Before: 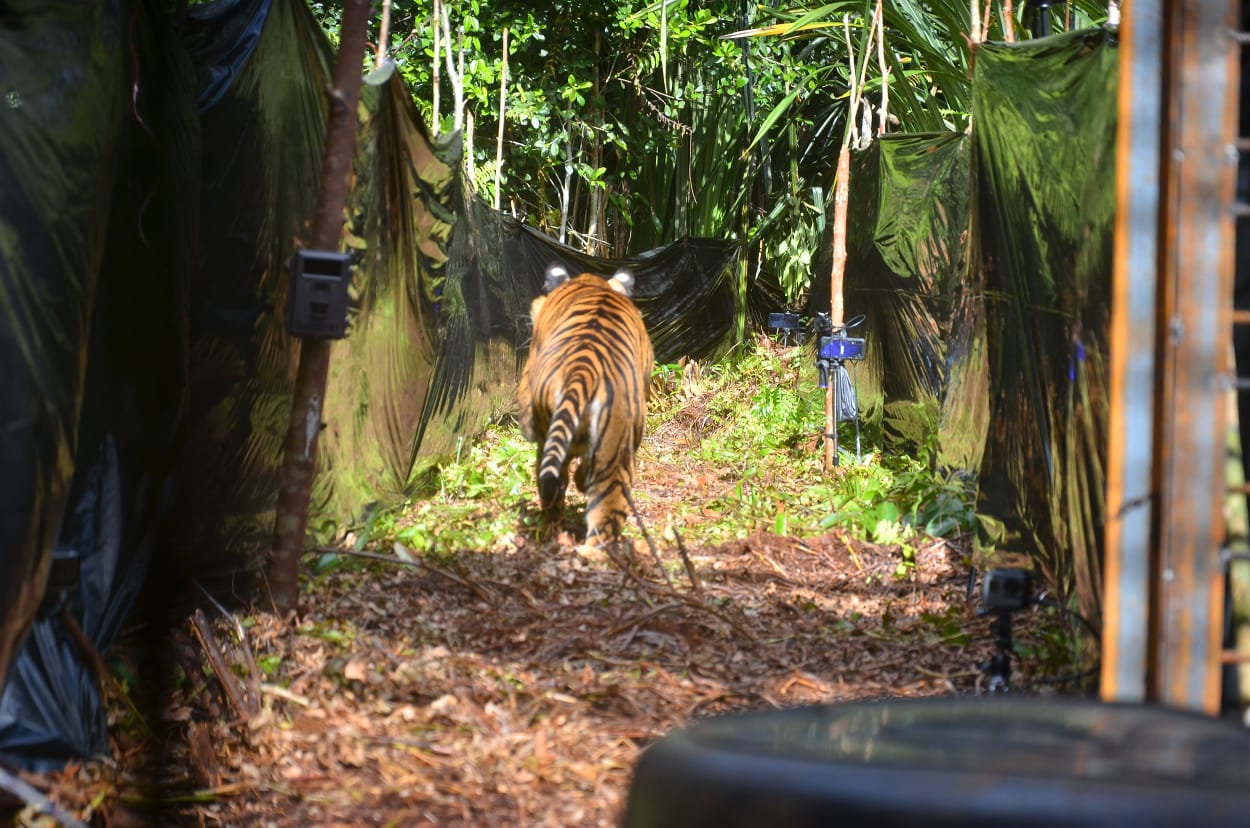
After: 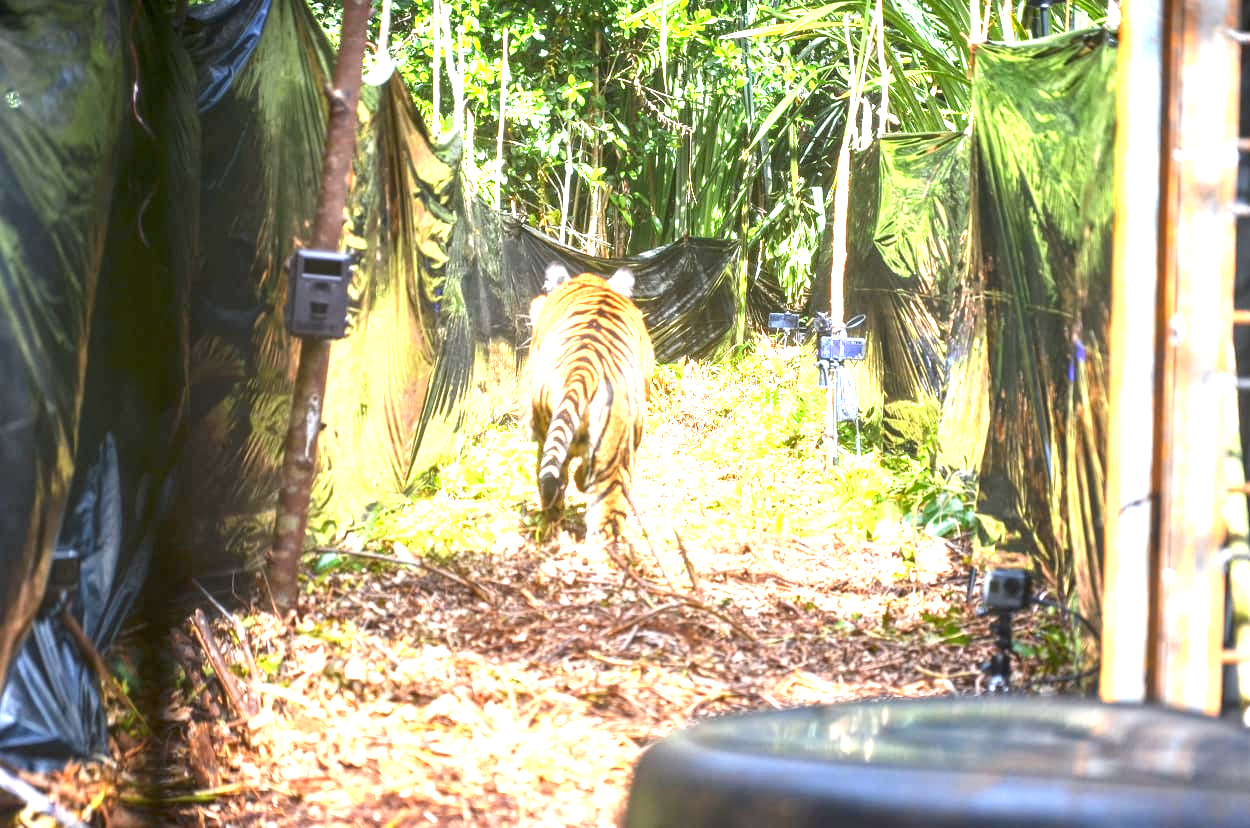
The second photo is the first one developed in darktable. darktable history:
exposure: exposure 2.253 EV, compensate highlight preservation false
local contrast: on, module defaults
